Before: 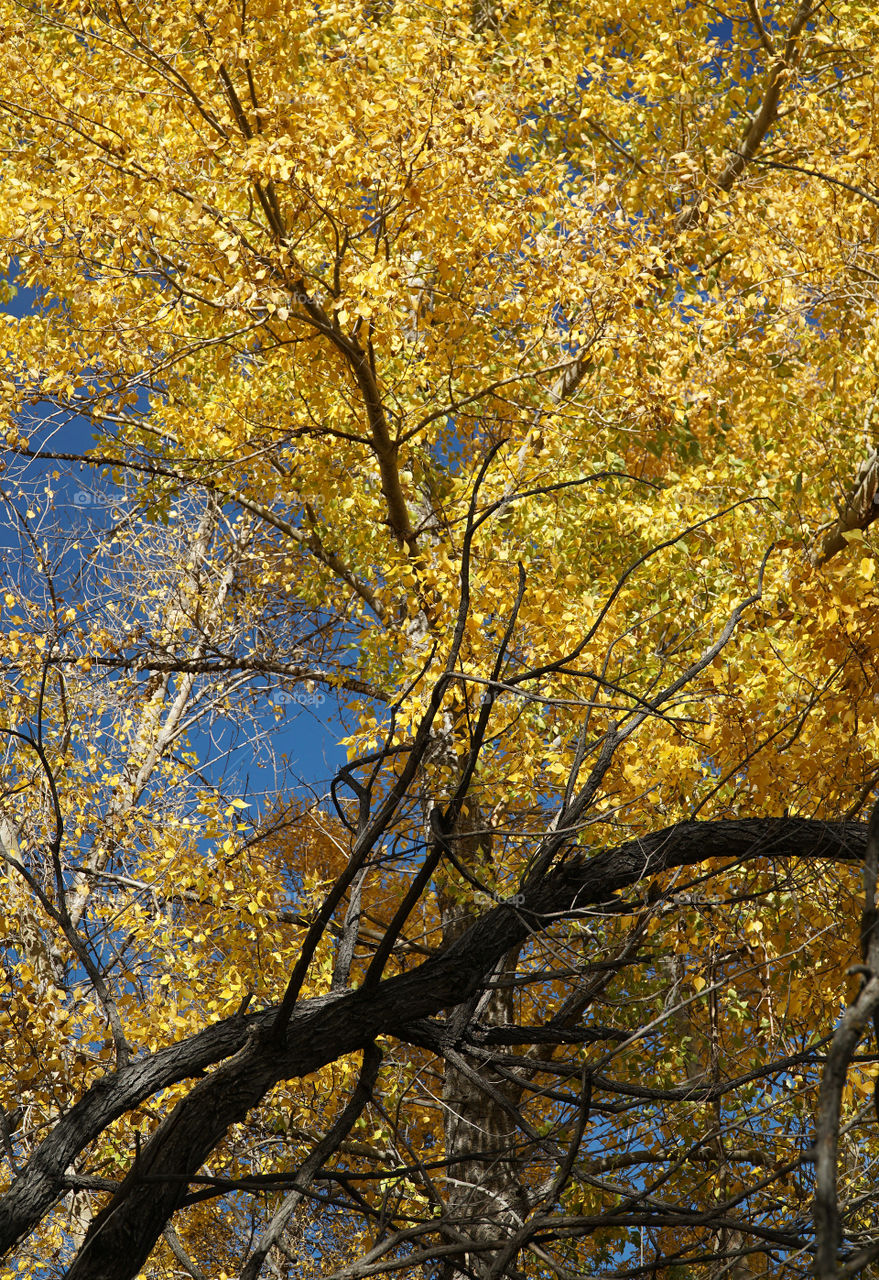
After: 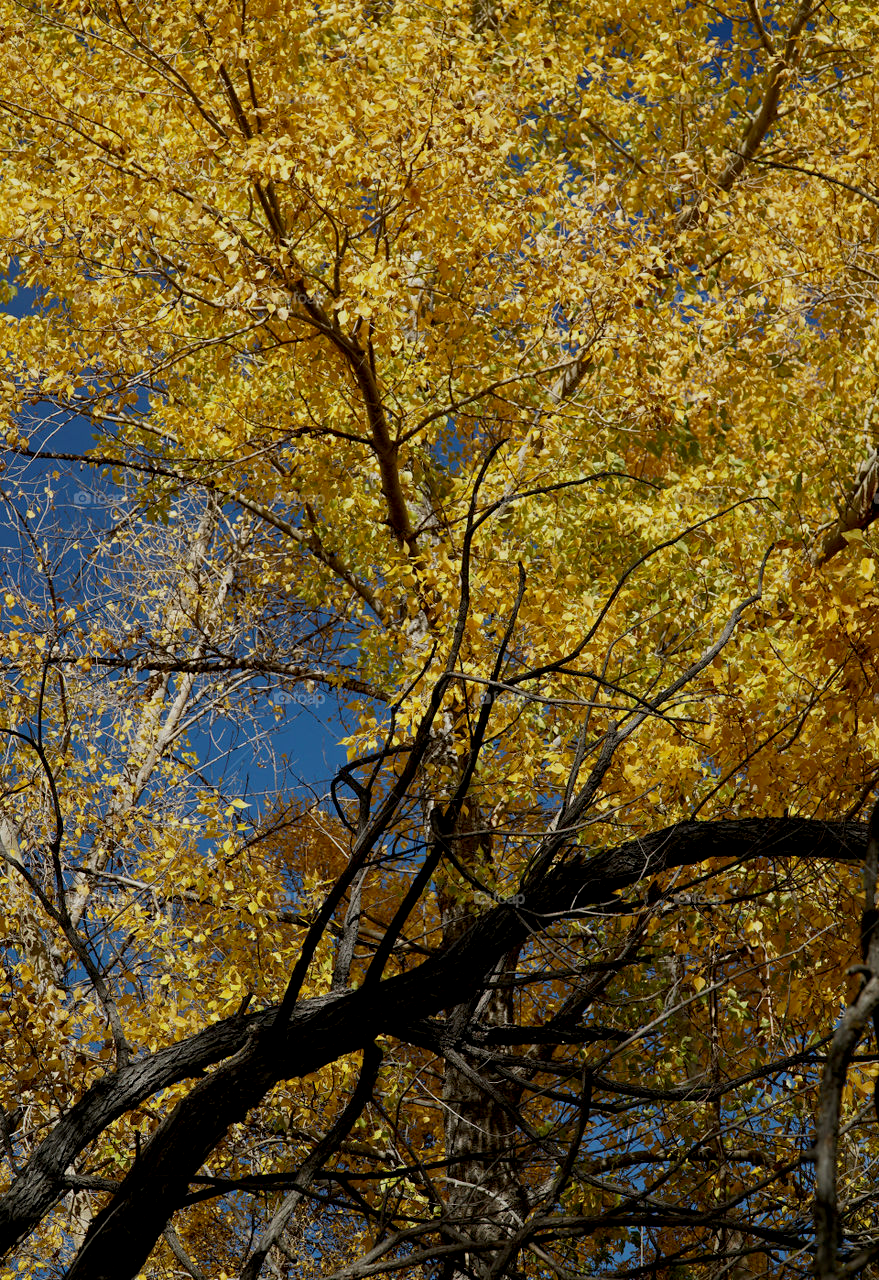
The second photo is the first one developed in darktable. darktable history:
exposure: black level correction 0.011, exposure -0.478 EV, compensate highlight preservation false
